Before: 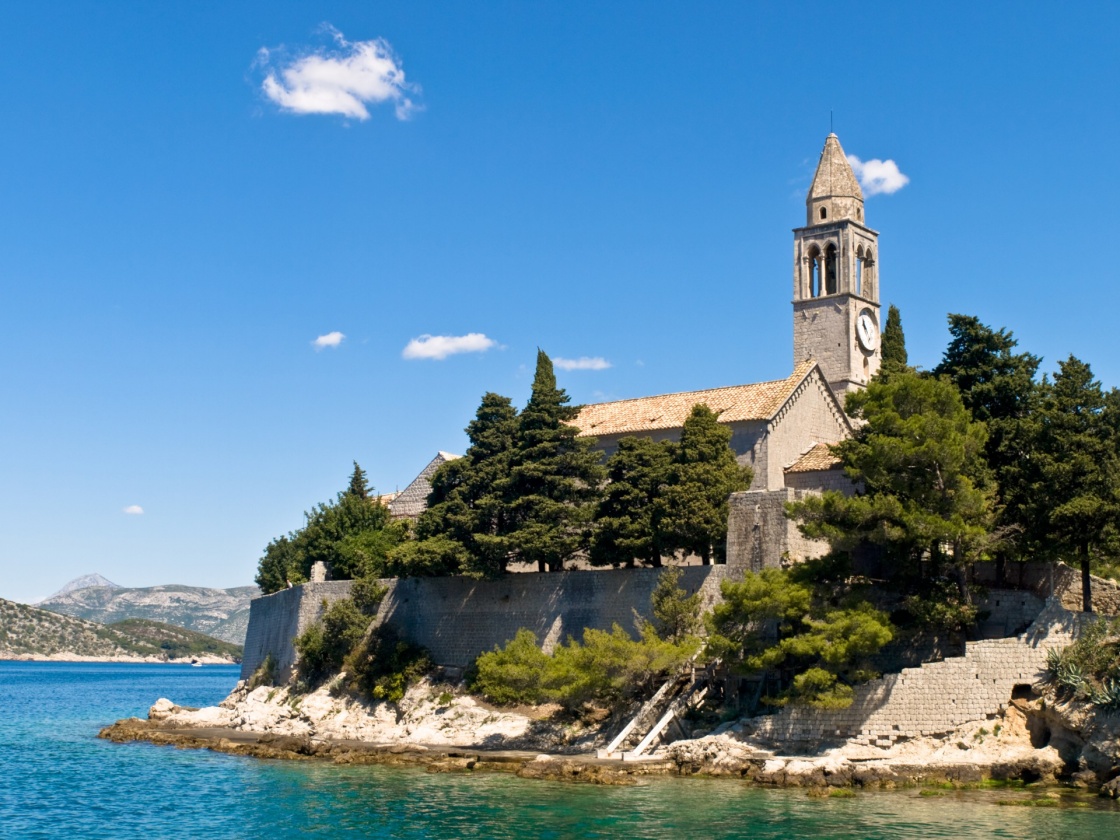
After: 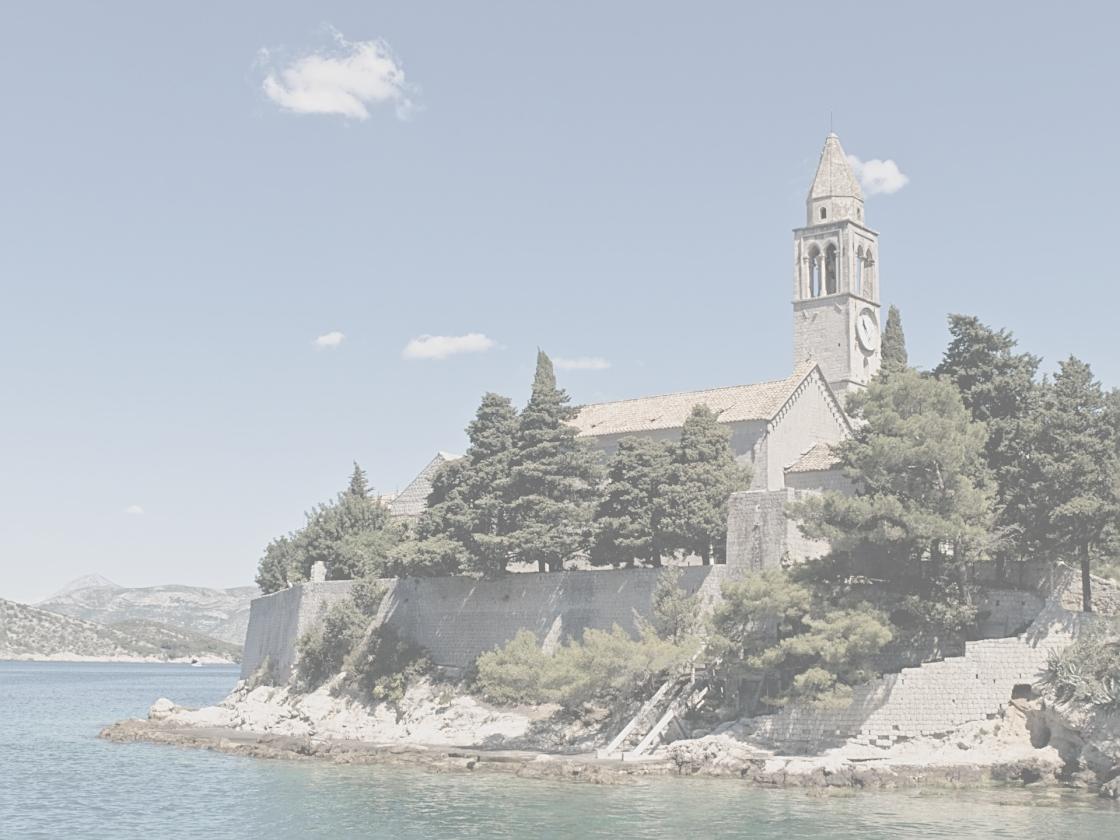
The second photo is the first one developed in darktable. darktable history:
contrast brightness saturation: contrast -0.326, brightness 0.734, saturation -0.779
sharpen: on, module defaults
